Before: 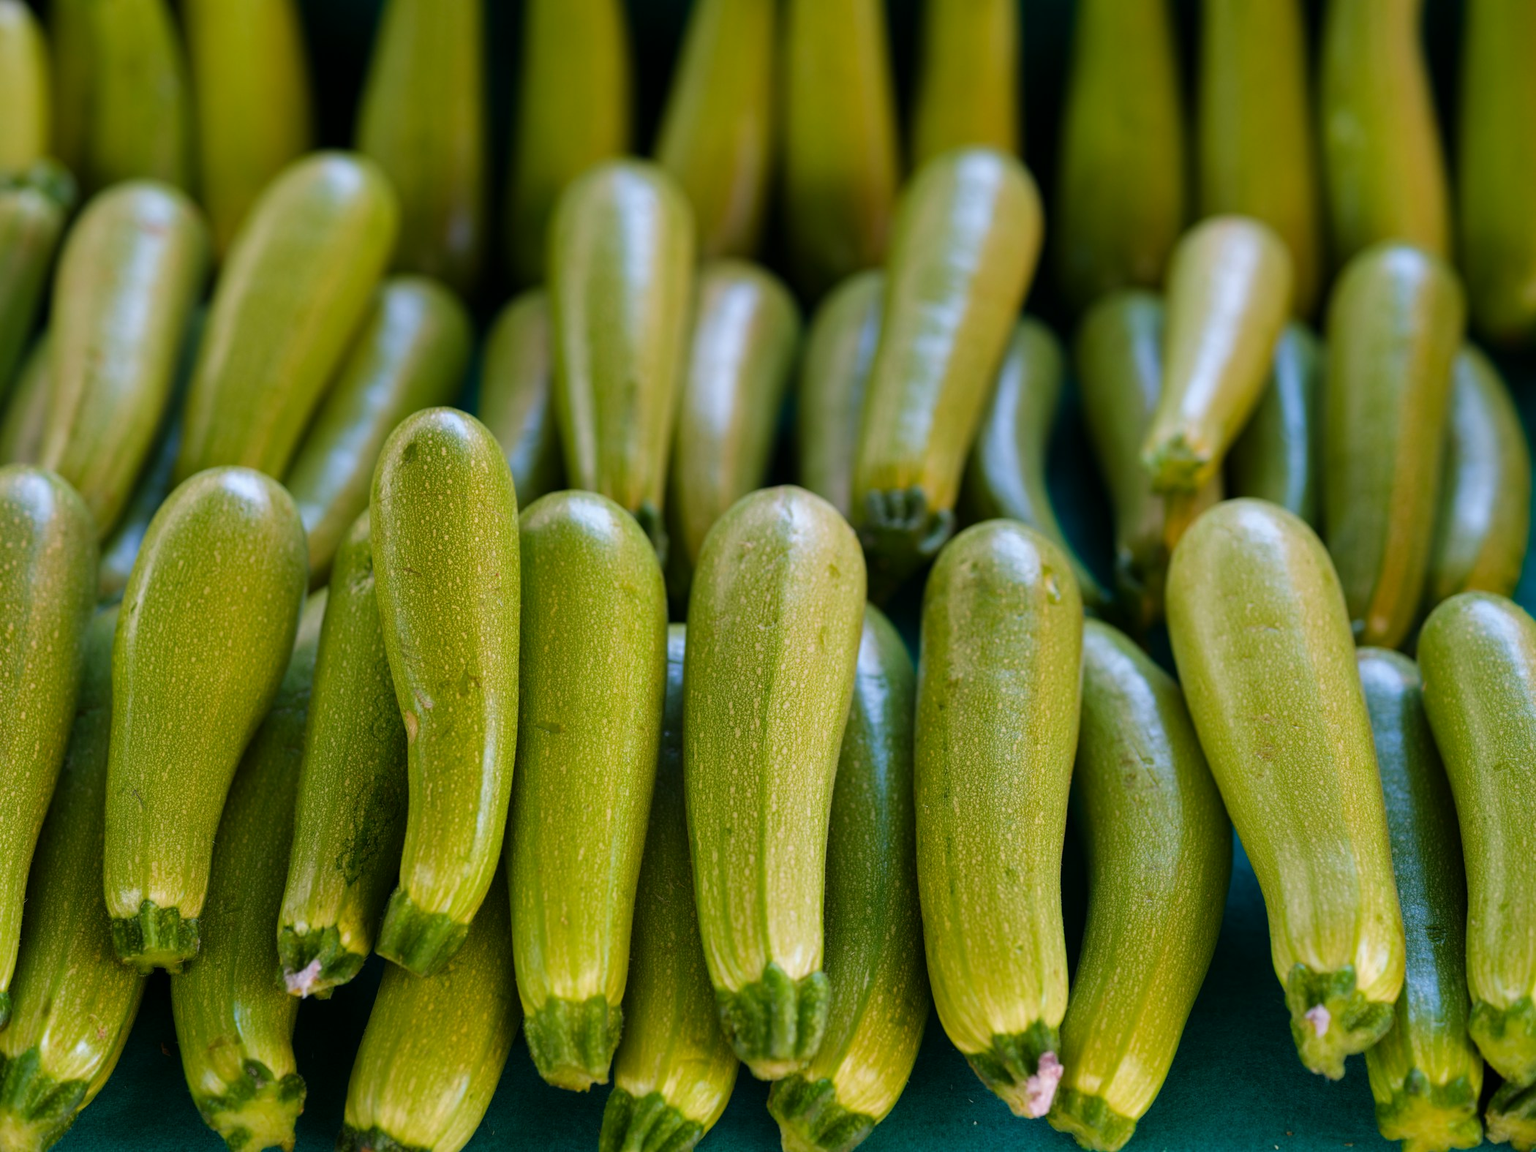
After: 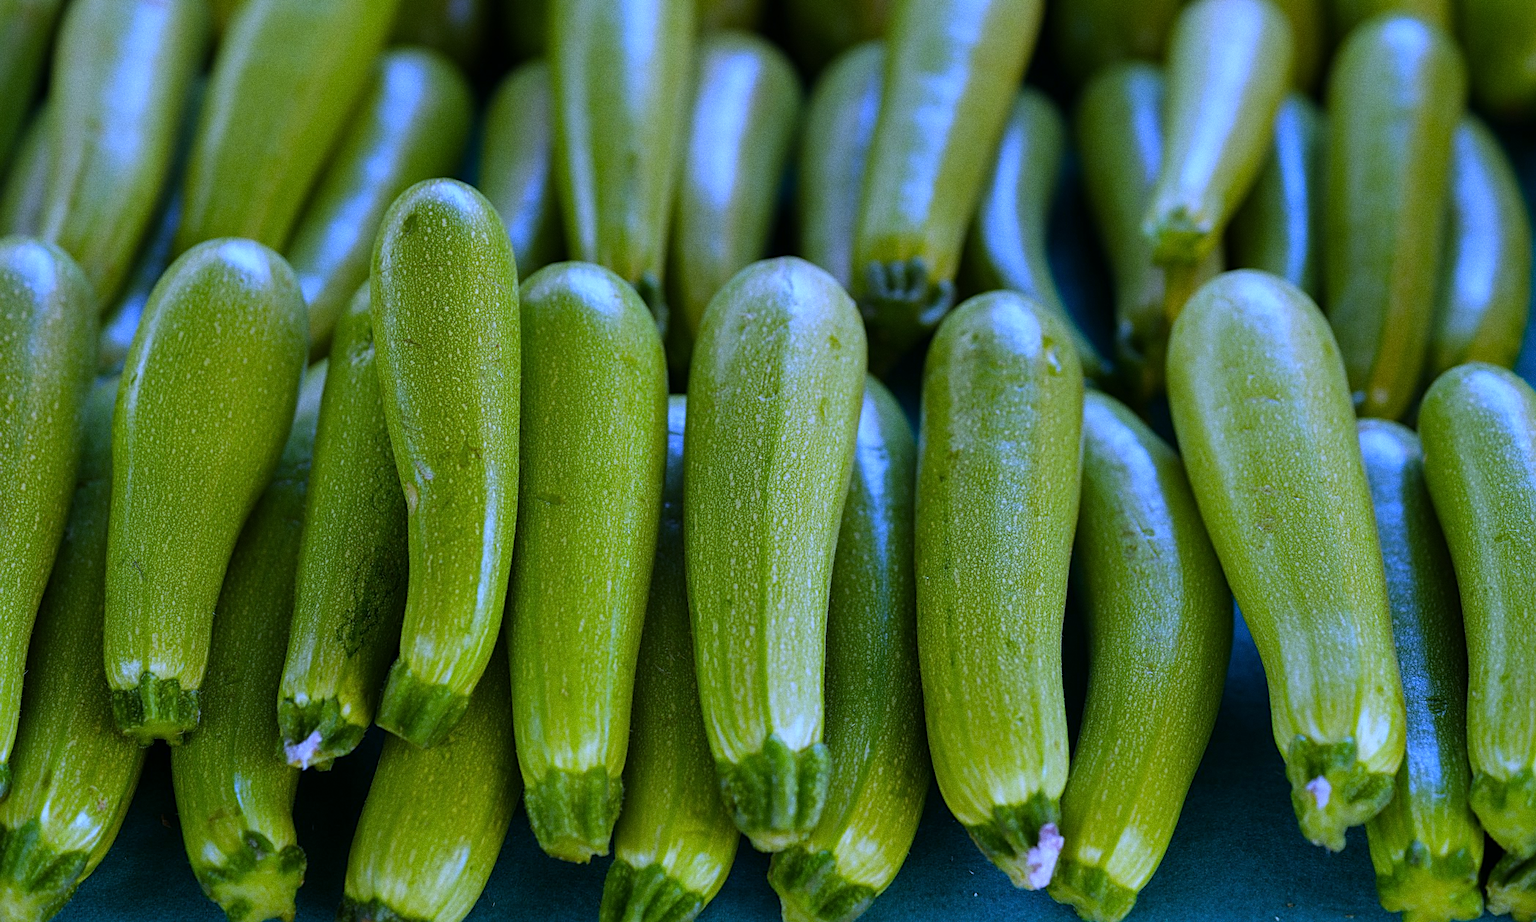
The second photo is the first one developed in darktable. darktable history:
white balance: red 0.766, blue 1.537
exposure: exposure -0.151 EV, compensate highlight preservation false
tone equalizer: on, module defaults
crop and rotate: top 19.998%
sharpen: on, module defaults
grain: coarseness 0.09 ISO
